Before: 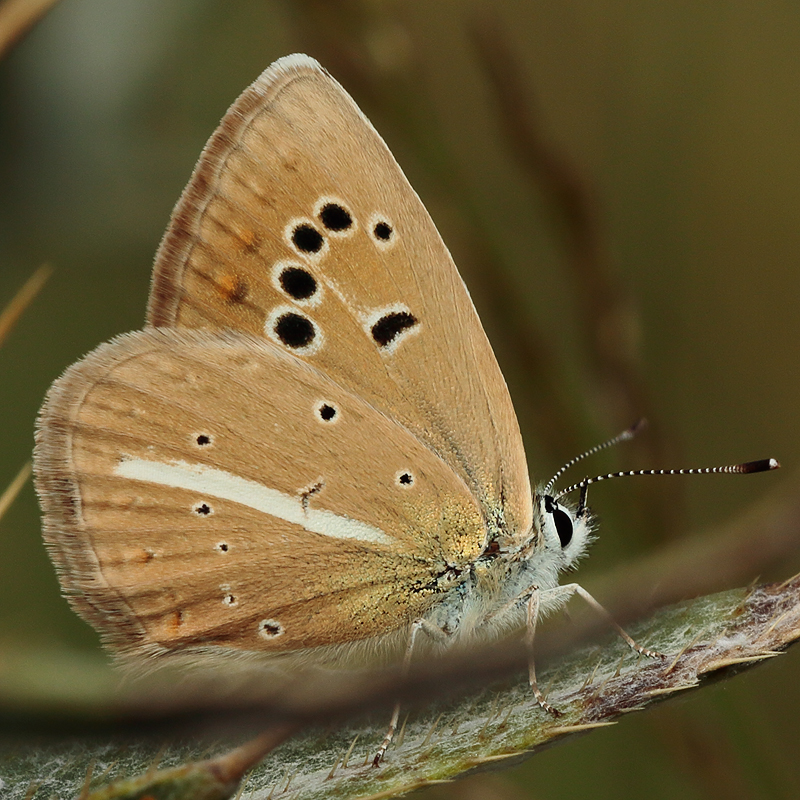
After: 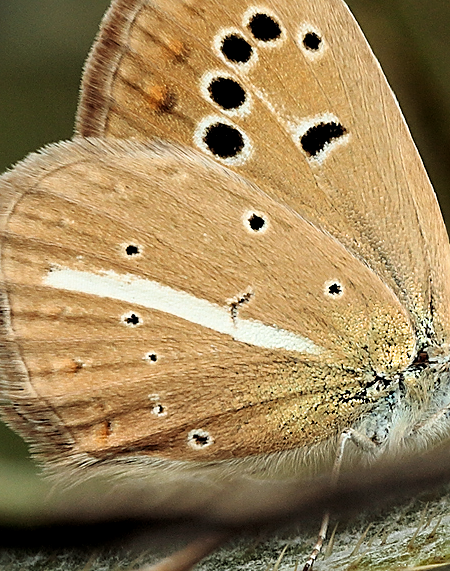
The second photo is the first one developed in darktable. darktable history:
crop: left 8.966%, top 23.852%, right 34.699%, bottom 4.703%
exposure: exposure 0.426 EV, compensate highlight preservation false
white balance: red 0.983, blue 1.036
sharpen: on, module defaults
filmic rgb: black relative exposure -4.91 EV, white relative exposure 2.84 EV, hardness 3.7
local contrast: highlights 100%, shadows 100%, detail 120%, midtone range 0.2
